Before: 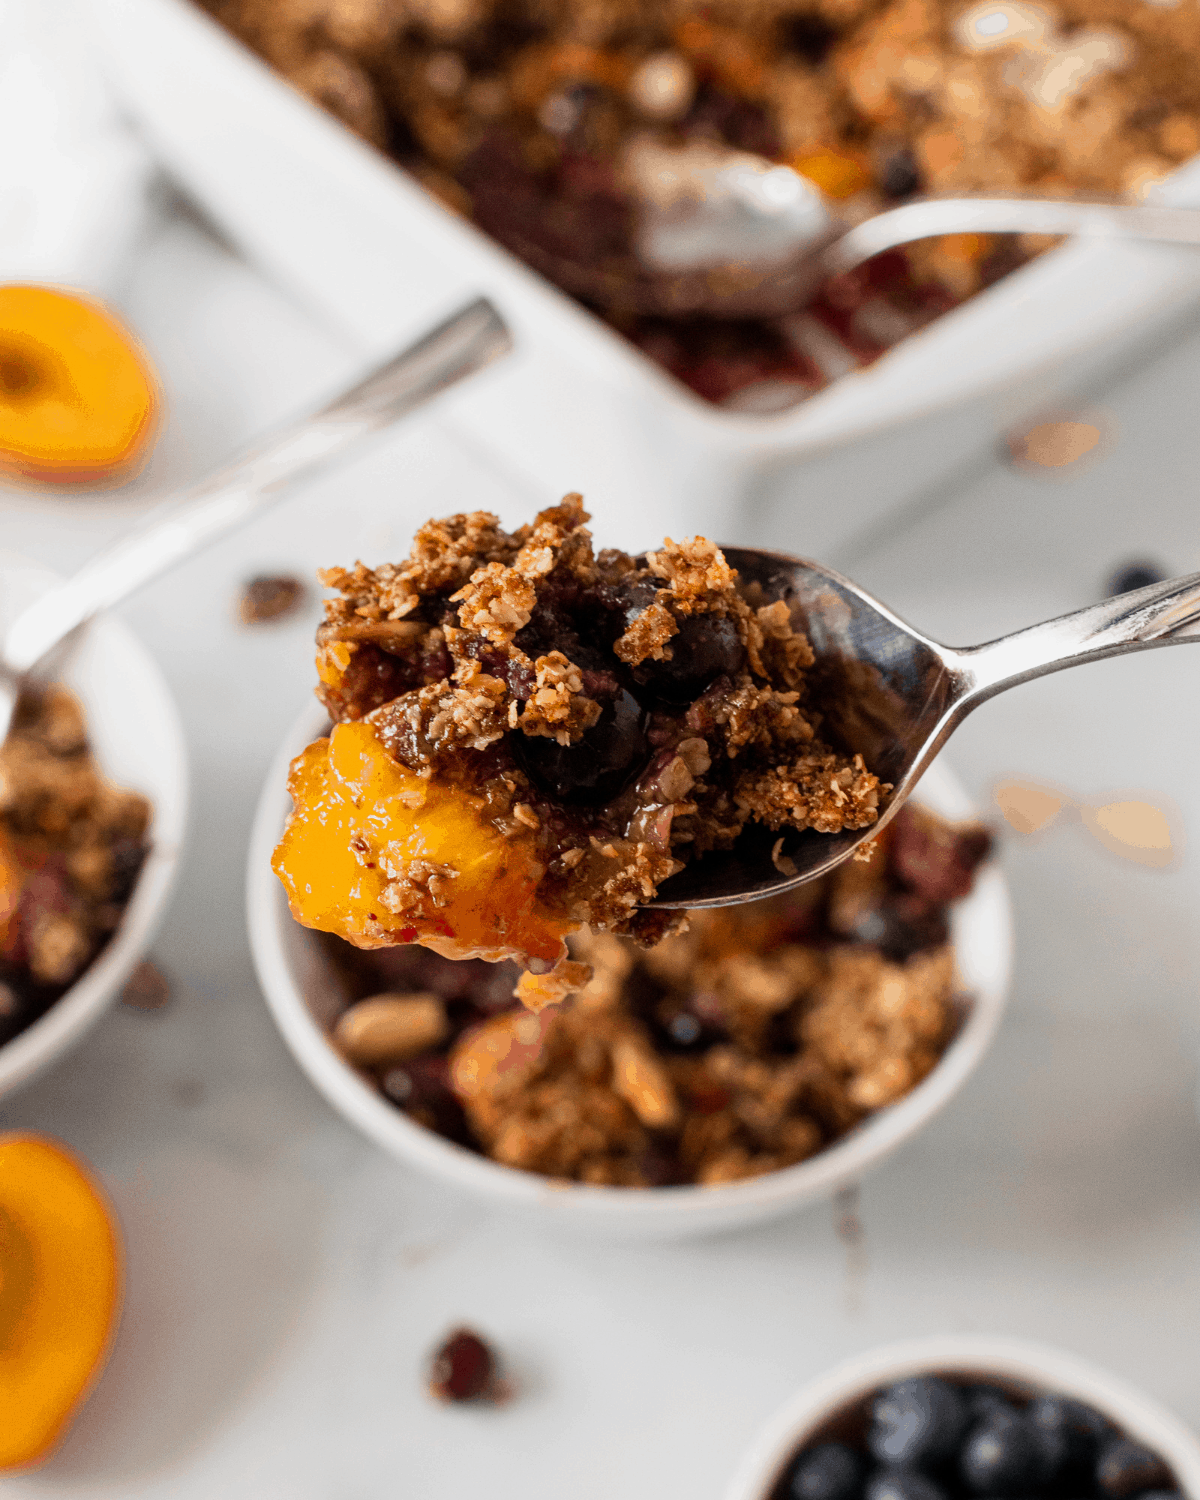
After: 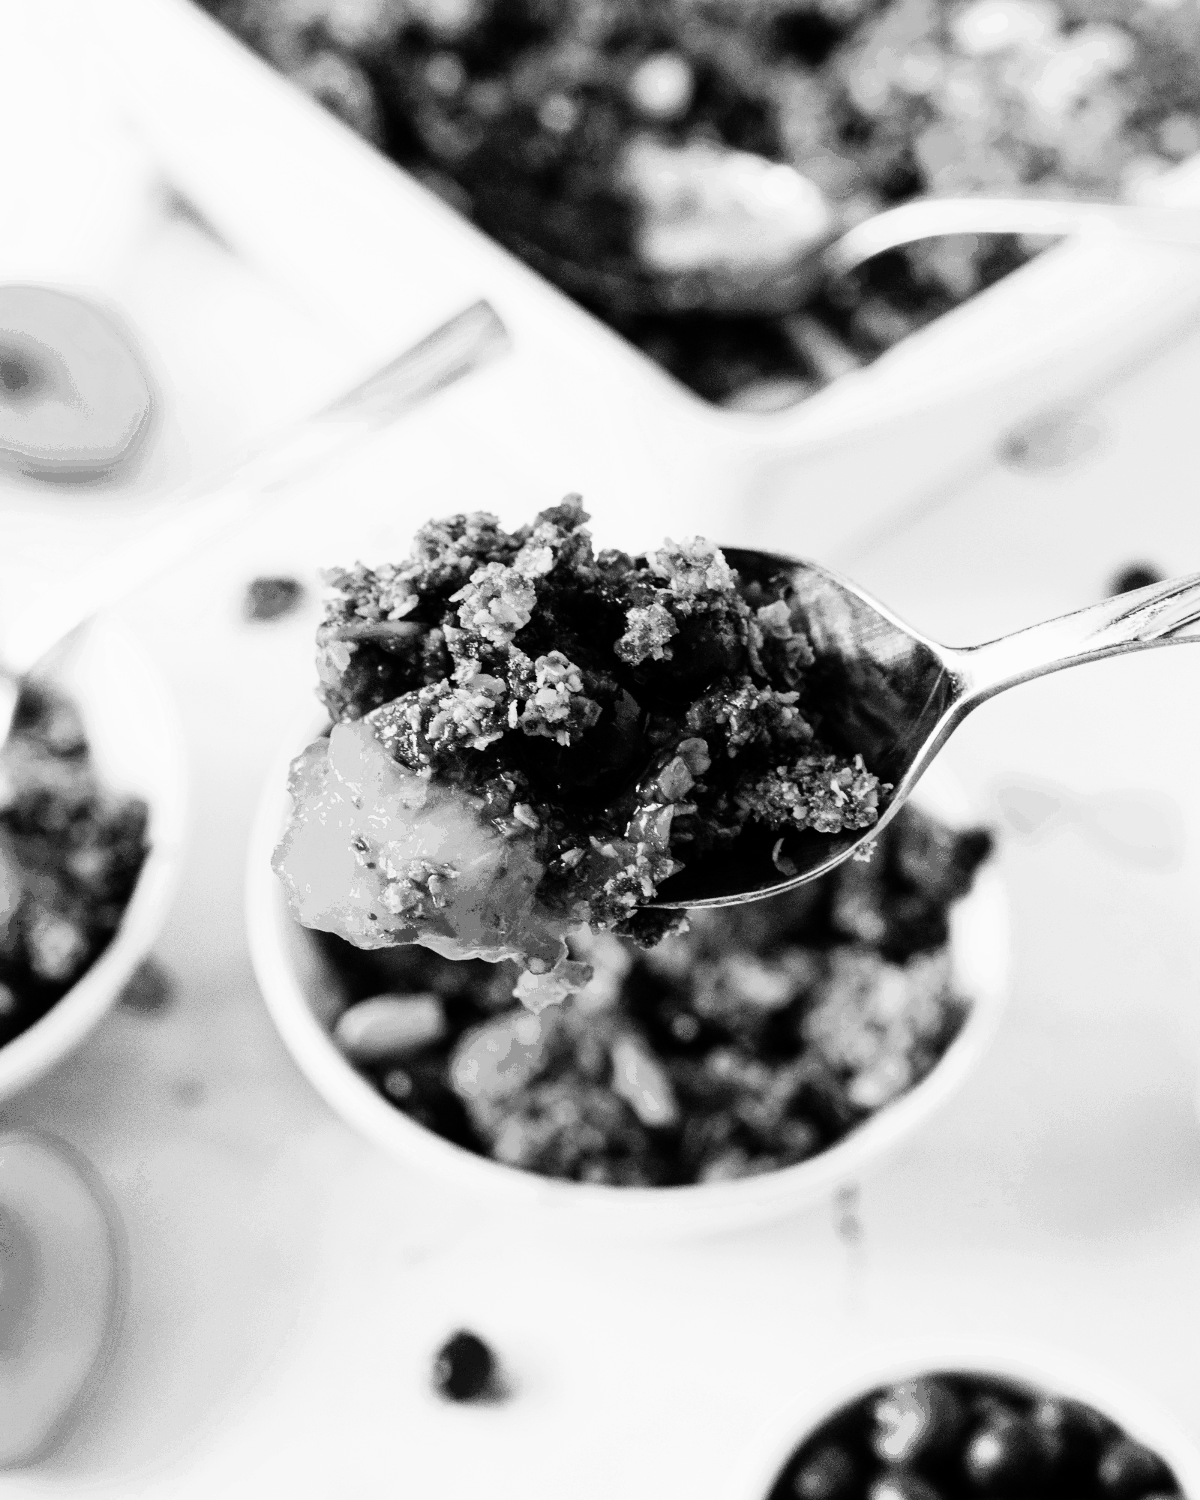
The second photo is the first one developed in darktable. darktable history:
color balance rgb: shadows lift › chroma 1%, shadows lift › hue 113°, highlights gain › chroma 0.2%, highlights gain › hue 333°, perceptual saturation grading › global saturation 20%, perceptual saturation grading › highlights -50%, perceptual saturation grading › shadows 25%, contrast -10%
color zones: curves: ch0 [(0, 0.5) (0.125, 0.4) (0.25, 0.5) (0.375, 0.4) (0.5, 0.4) (0.625, 0.6) (0.75, 0.6) (0.875, 0.5)]; ch1 [(0, 0.35) (0.125, 0.45) (0.25, 0.35) (0.375, 0.35) (0.5, 0.35) (0.625, 0.35) (0.75, 0.45) (0.875, 0.35)]; ch2 [(0, 0.6) (0.125, 0.5) (0.25, 0.5) (0.375, 0.6) (0.5, 0.6) (0.625, 0.5) (0.75, 0.5) (0.875, 0.5)]
monochrome: on, module defaults
rgb curve: curves: ch0 [(0, 0) (0.21, 0.15) (0.24, 0.21) (0.5, 0.75) (0.75, 0.96) (0.89, 0.99) (1, 1)]; ch1 [(0, 0.02) (0.21, 0.13) (0.25, 0.2) (0.5, 0.67) (0.75, 0.9) (0.89, 0.97) (1, 1)]; ch2 [(0, 0.02) (0.21, 0.13) (0.25, 0.2) (0.5, 0.67) (0.75, 0.9) (0.89, 0.97) (1, 1)], compensate middle gray true
